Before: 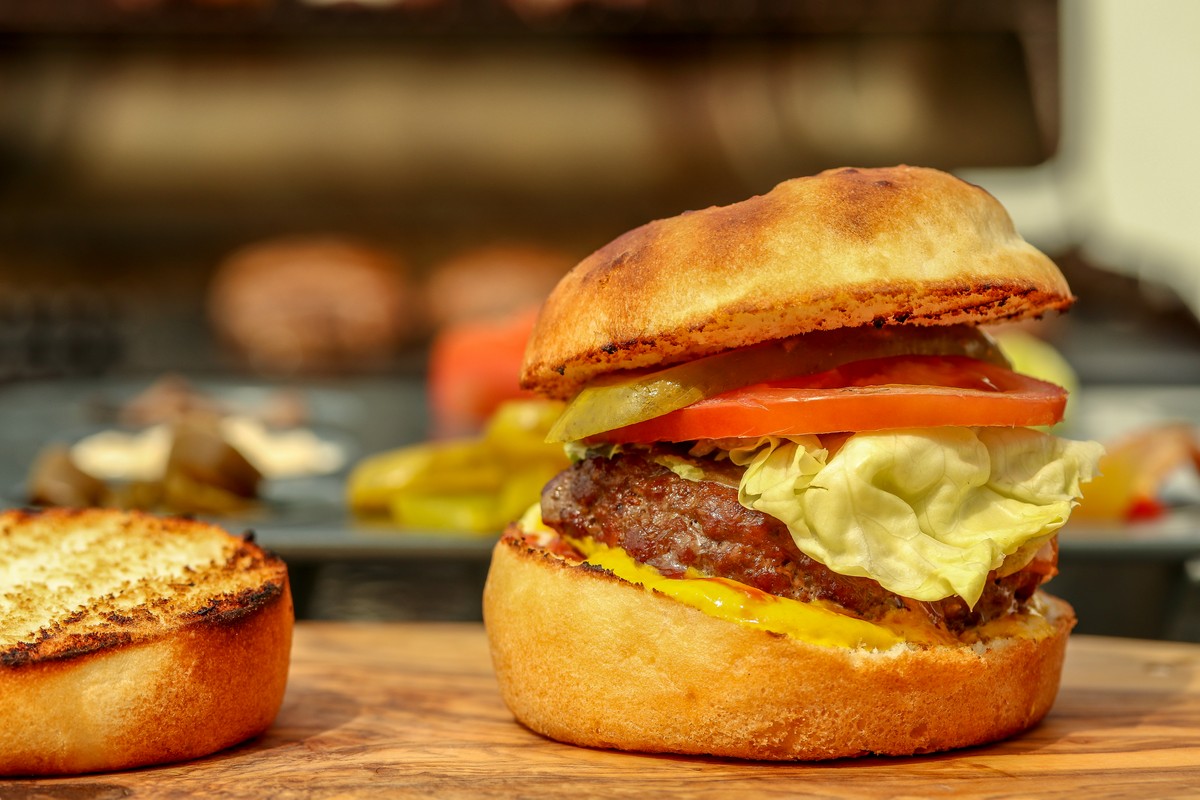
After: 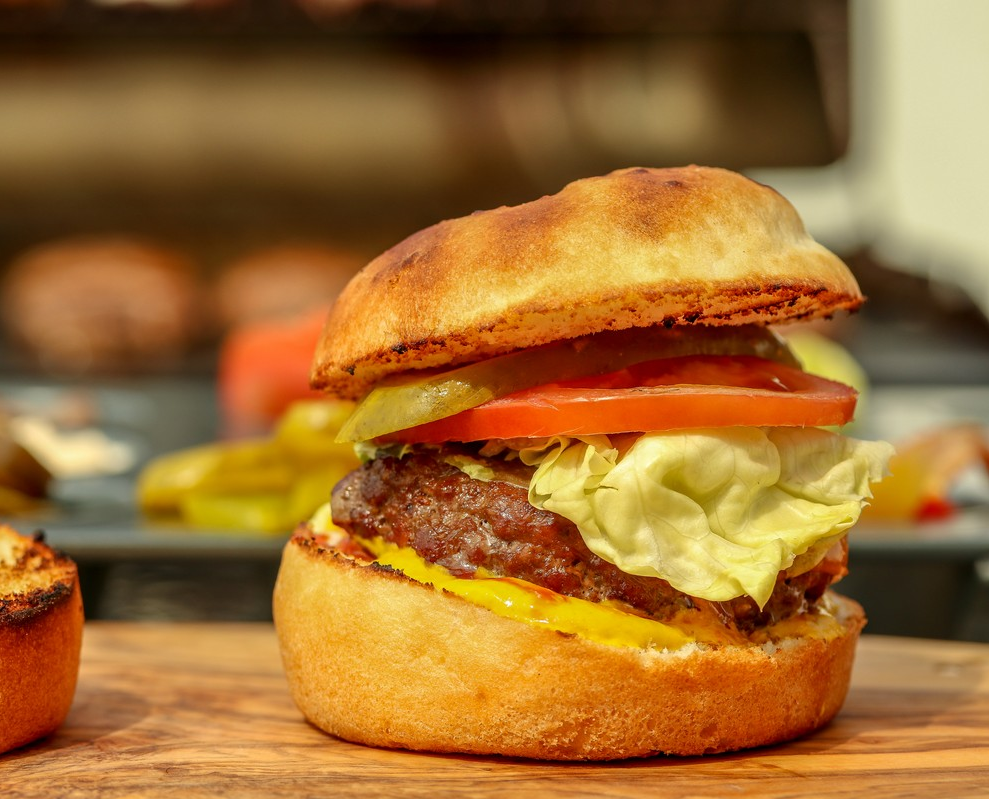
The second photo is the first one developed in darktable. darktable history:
crop: left 17.582%, bottom 0.031%
